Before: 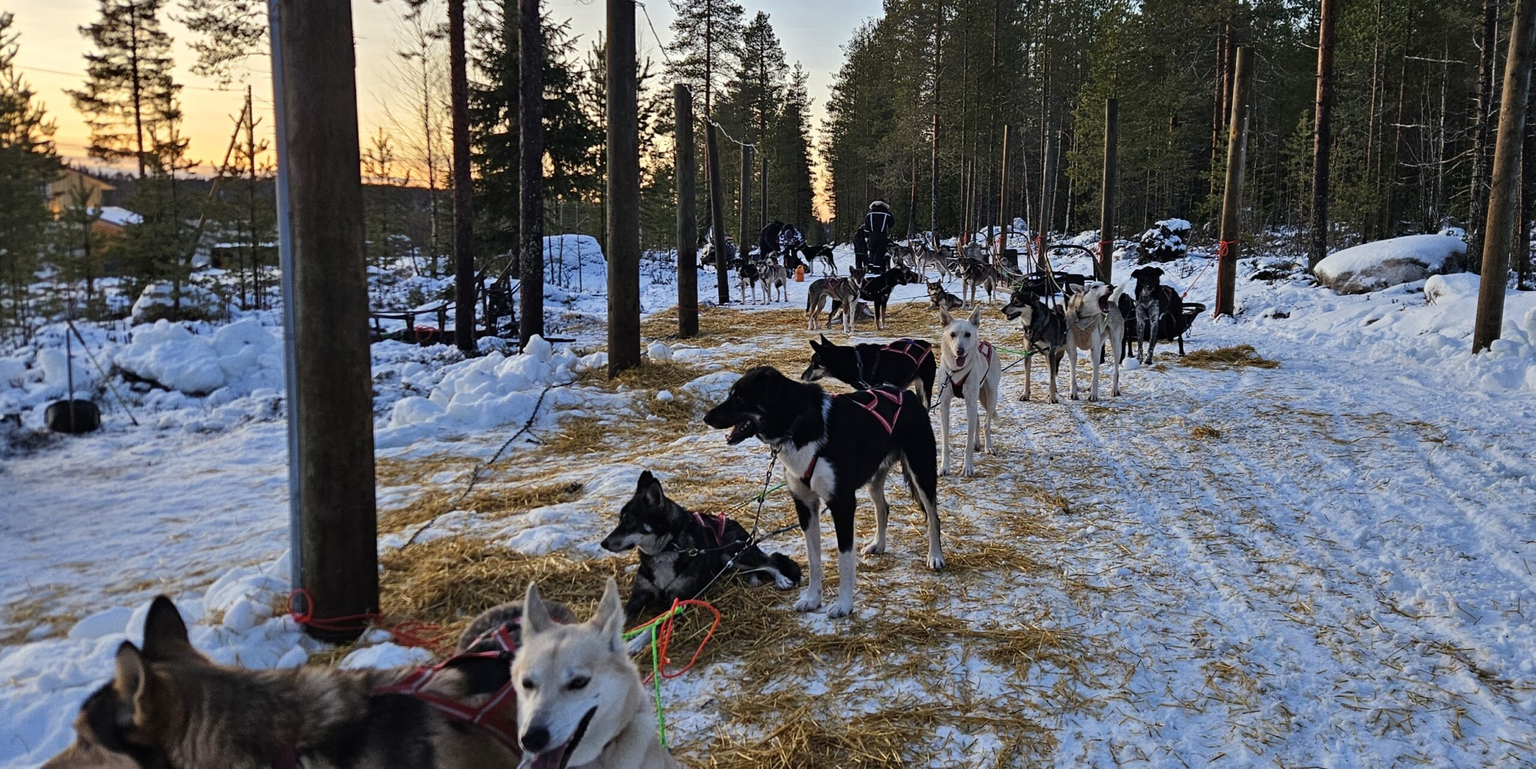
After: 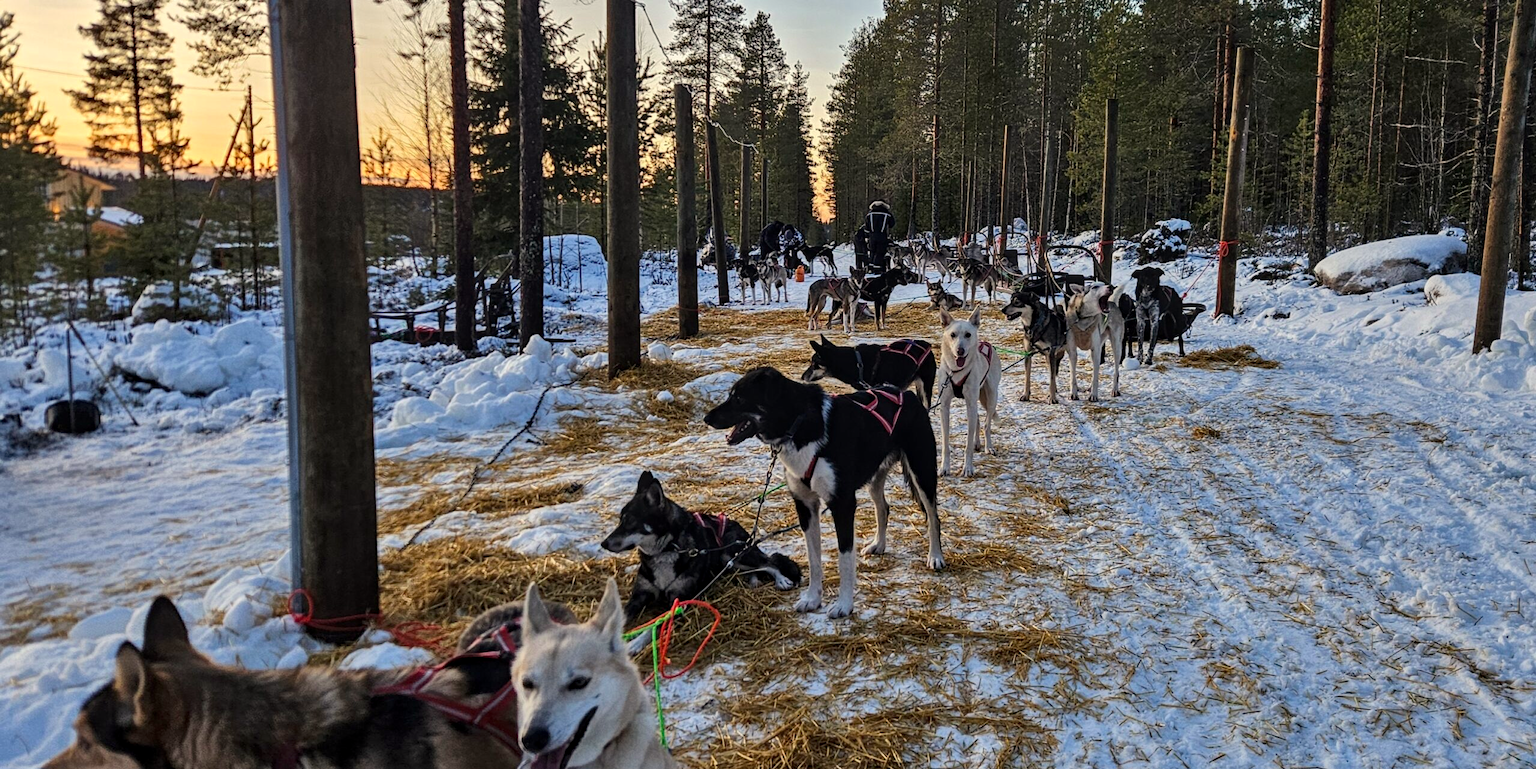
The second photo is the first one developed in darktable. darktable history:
local contrast: on, module defaults
color calibration: x 0.334, y 0.349, temperature 5426 K
